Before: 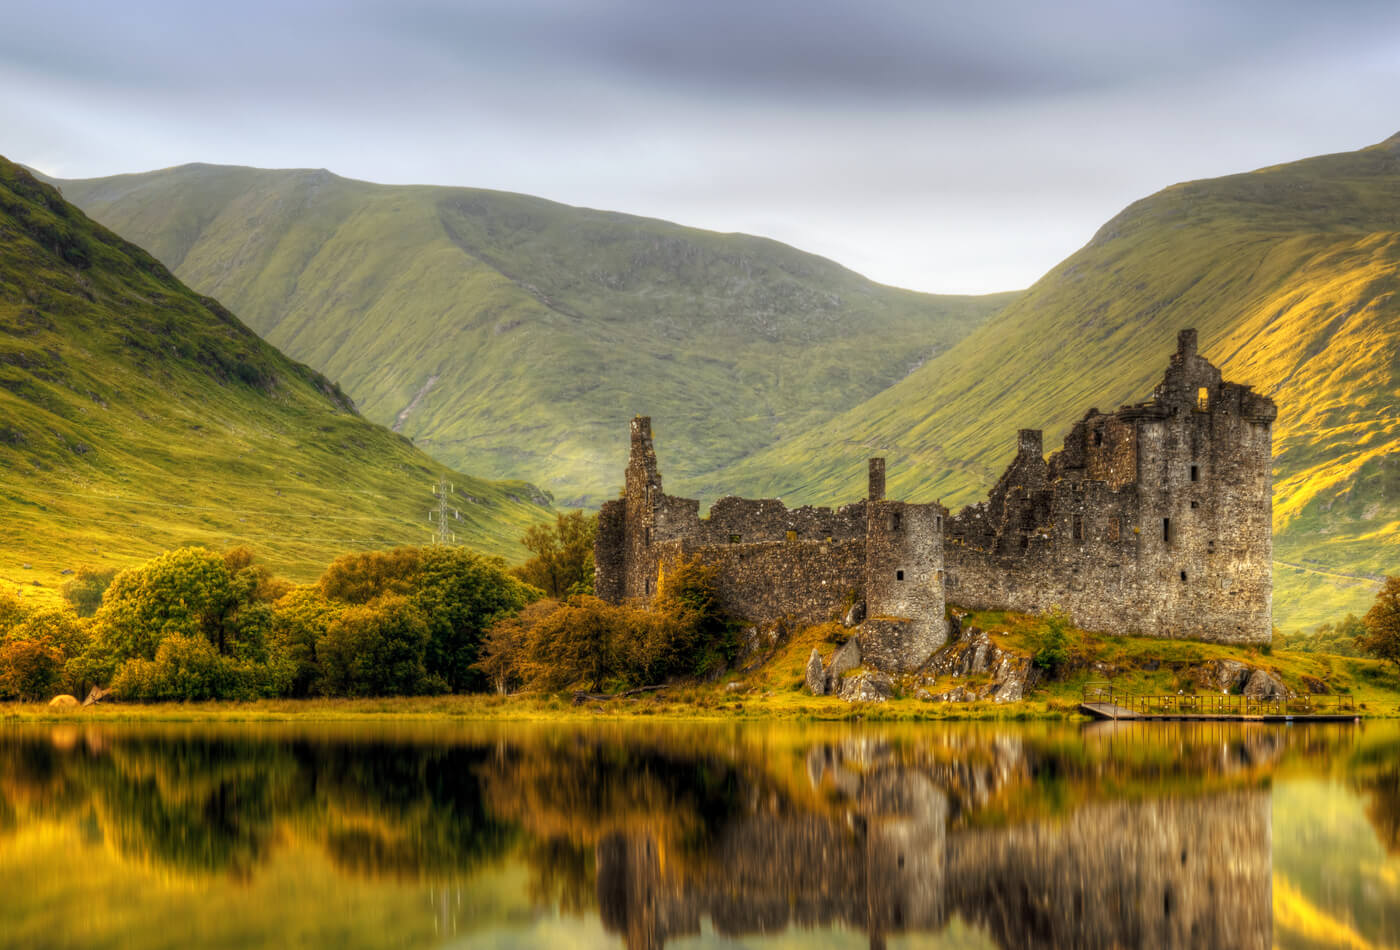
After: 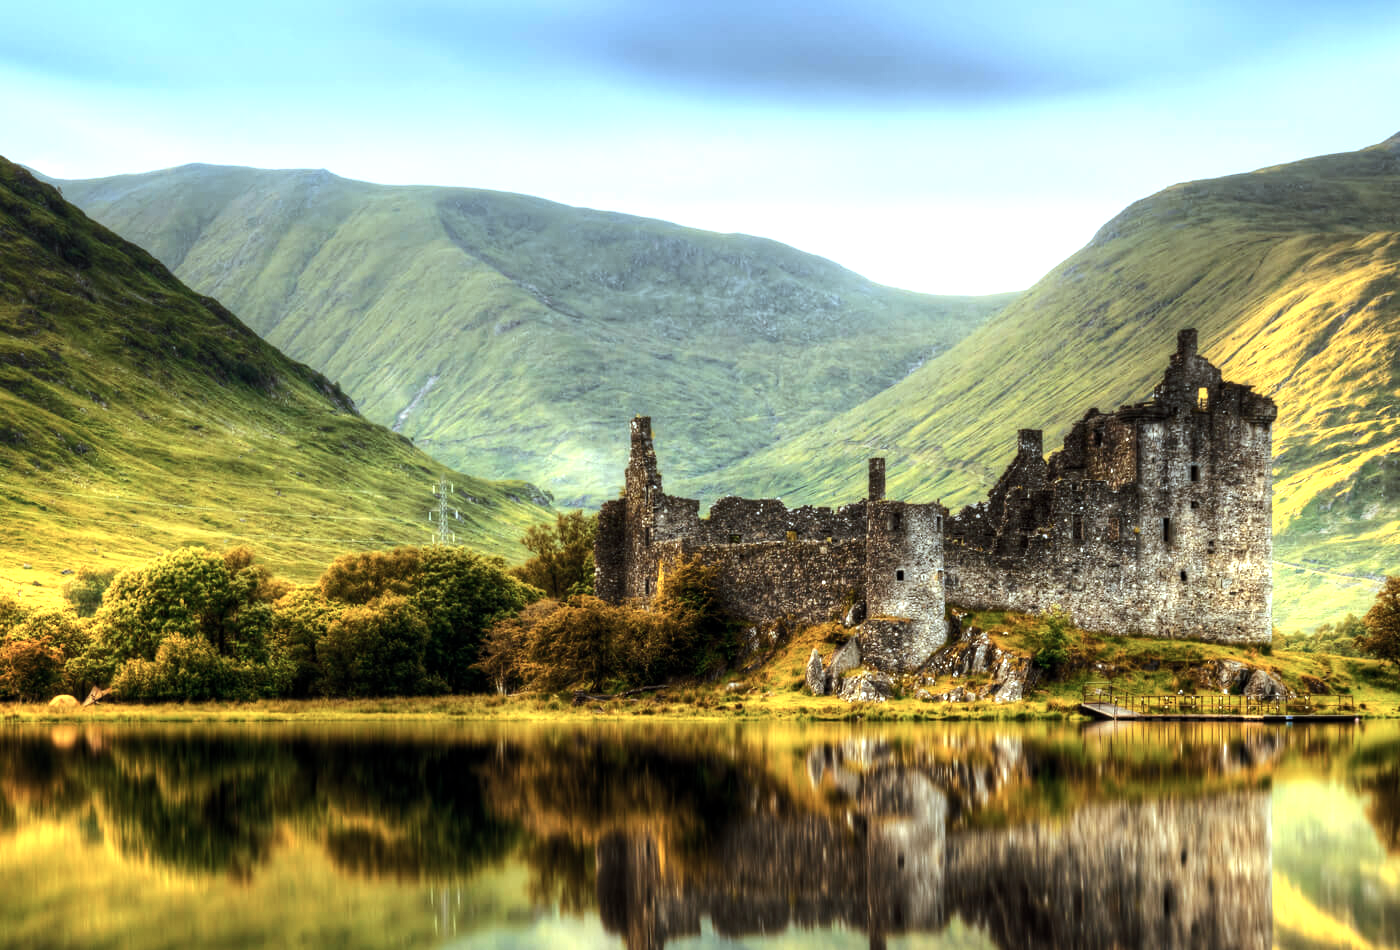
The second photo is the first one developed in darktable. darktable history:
color correction: highlights a* -10.43, highlights b* -18.92
tone equalizer: -8 EV -1.05 EV, -7 EV -1 EV, -6 EV -0.842 EV, -5 EV -0.605 EV, -3 EV 0.561 EV, -2 EV 0.843 EV, -1 EV 1.01 EV, +0 EV 1.06 EV, edges refinement/feathering 500, mask exposure compensation -1.57 EV, preserve details no
